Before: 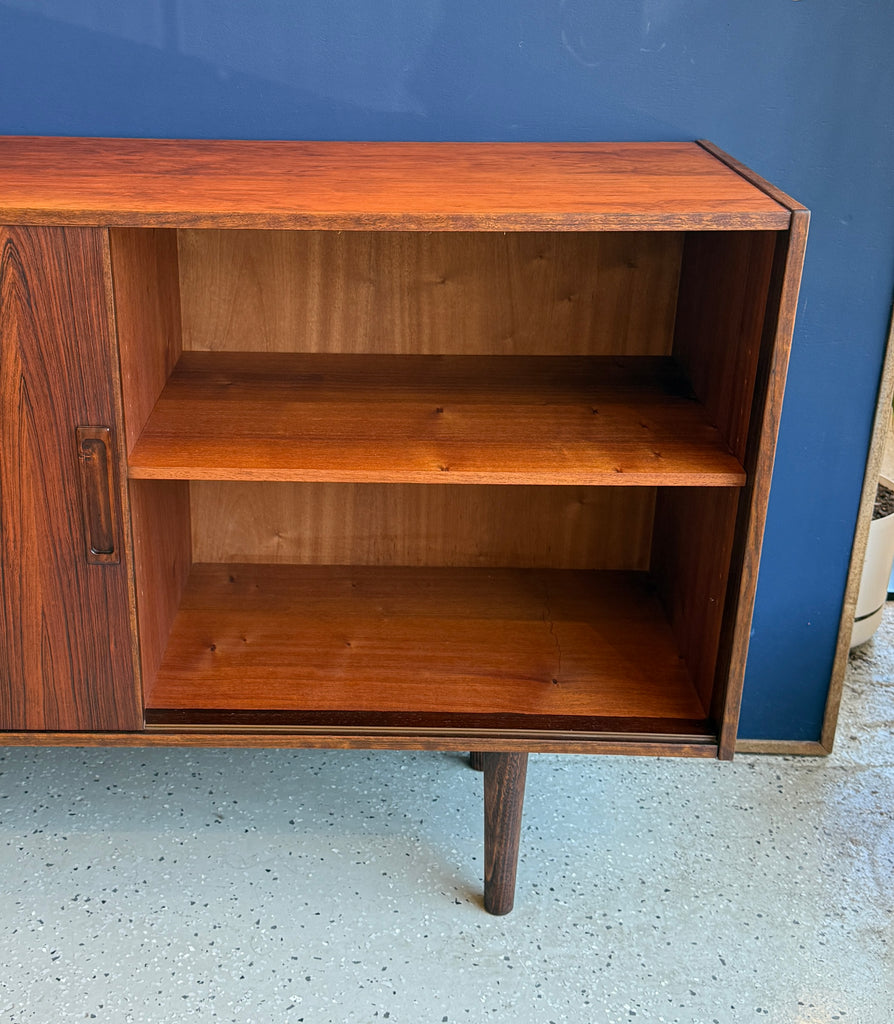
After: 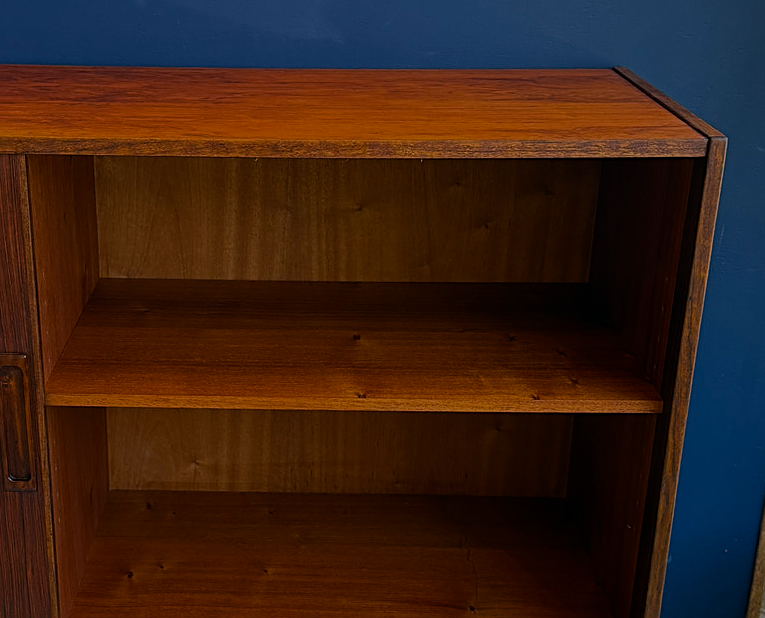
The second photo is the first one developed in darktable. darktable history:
tone equalizer: -8 EV -2 EV, -7 EV -2 EV, -6 EV -2 EV, -5 EV -2 EV, -4 EV -2 EV, -3 EV -2 EV, -2 EV -2 EV, -1 EV -1.63 EV, +0 EV -2 EV
color balance rgb: perceptual saturation grading › global saturation 30%, global vibrance 10%
crop and rotate: left 9.345%, top 7.22%, right 4.982%, bottom 32.331%
sharpen: on, module defaults
